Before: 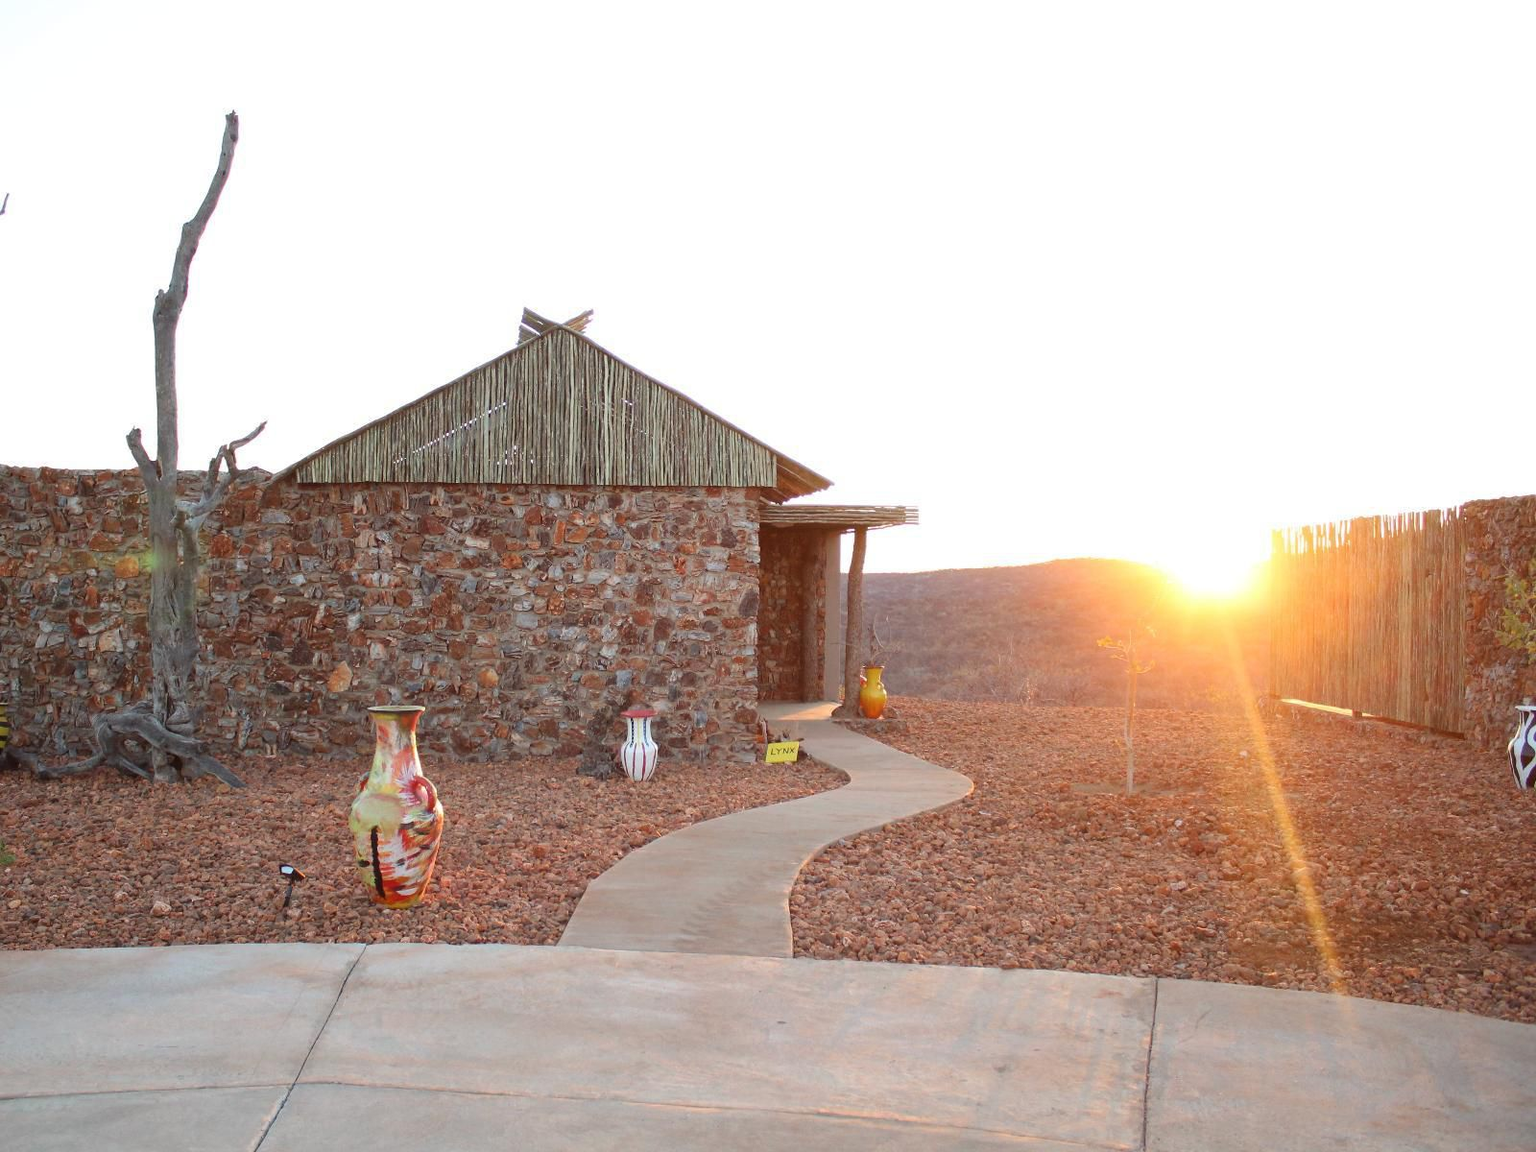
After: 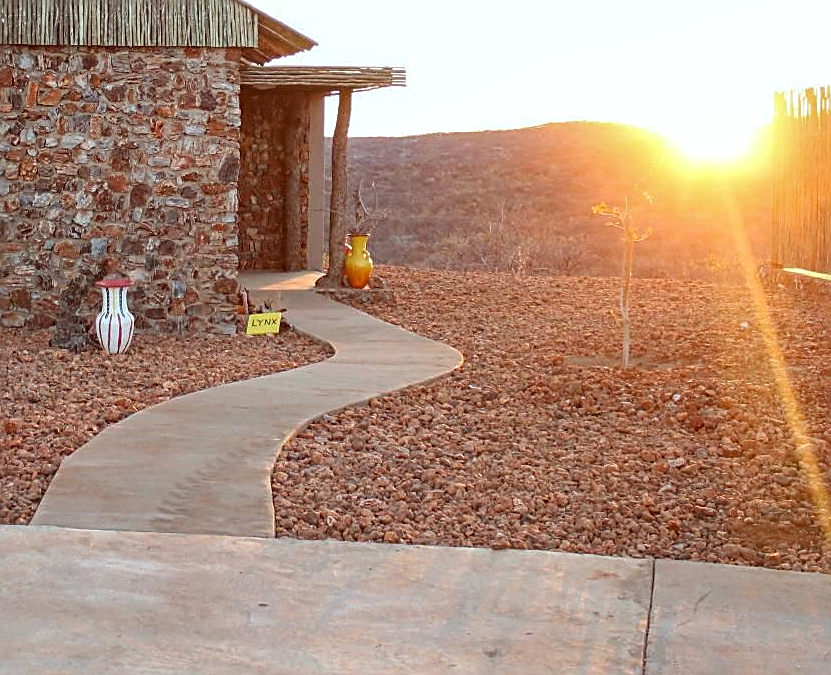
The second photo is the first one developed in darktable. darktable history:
crop: left 34.456%, top 38.357%, right 13.581%, bottom 5.333%
color correction: highlights a* -2.86, highlights b* -2.37, shadows a* 2.43, shadows b* 2.86
sharpen: amount 0.742
local contrast: on, module defaults
haze removal: compatibility mode true
shadows and highlights: shadows 2.45, highlights -18.2, soften with gaussian
tone equalizer: on, module defaults
